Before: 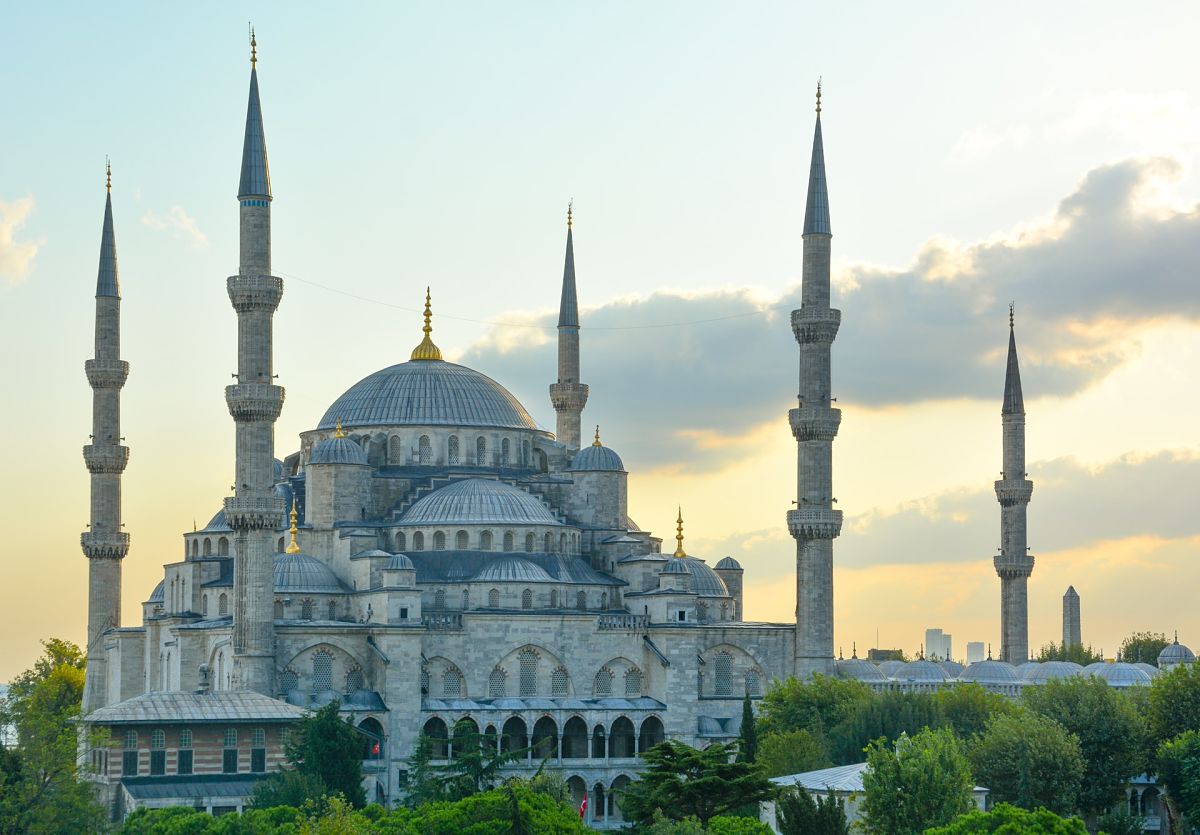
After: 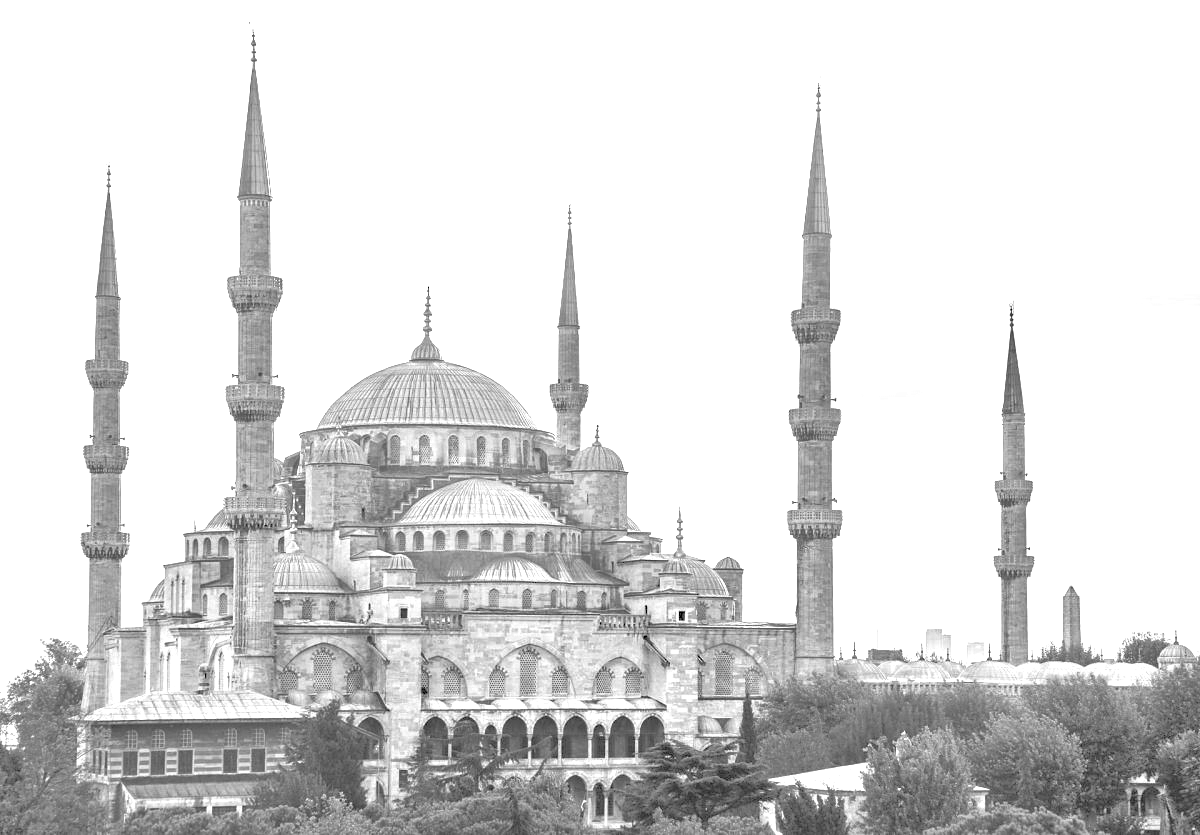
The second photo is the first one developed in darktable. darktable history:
tone equalizer: -7 EV 0.164 EV, -6 EV 0.619 EV, -5 EV 1.14 EV, -4 EV 1.32 EV, -3 EV 1.16 EV, -2 EV 0.6 EV, -1 EV 0.165 EV
haze removal: compatibility mode true, adaptive false
color zones: curves: ch0 [(0, 0.613) (0.01, 0.613) (0.245, 0.448) (0.498, 0.529) (0.642, 0.665) (0.879, 0.777) (0.99, 0.613)]; ch1 [(0, 0) (0.143, 0) (0.286, 0) (0.429, 0) (0.571, 0) (0.714, 0) (0.857, 0)]
exposure: black level correction 0, exposure 1.381 EV, compensate exposure bias true, compensate highlight preservation false
